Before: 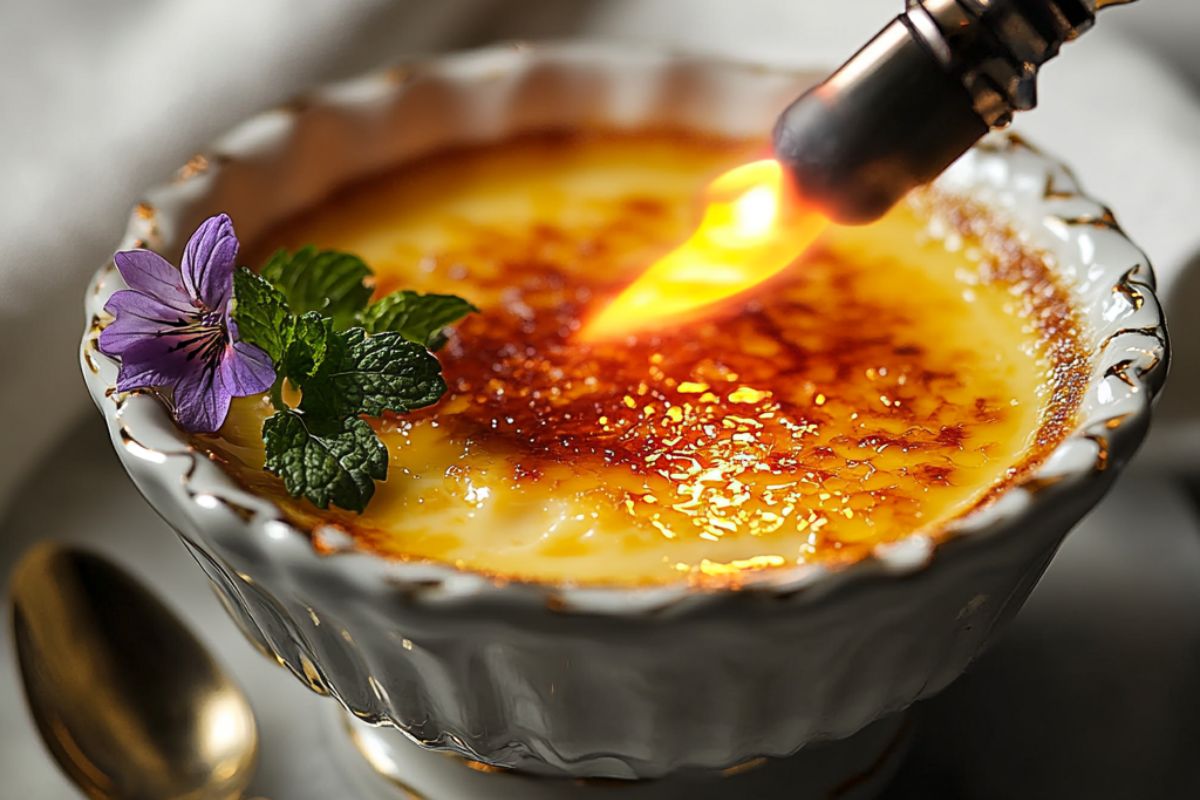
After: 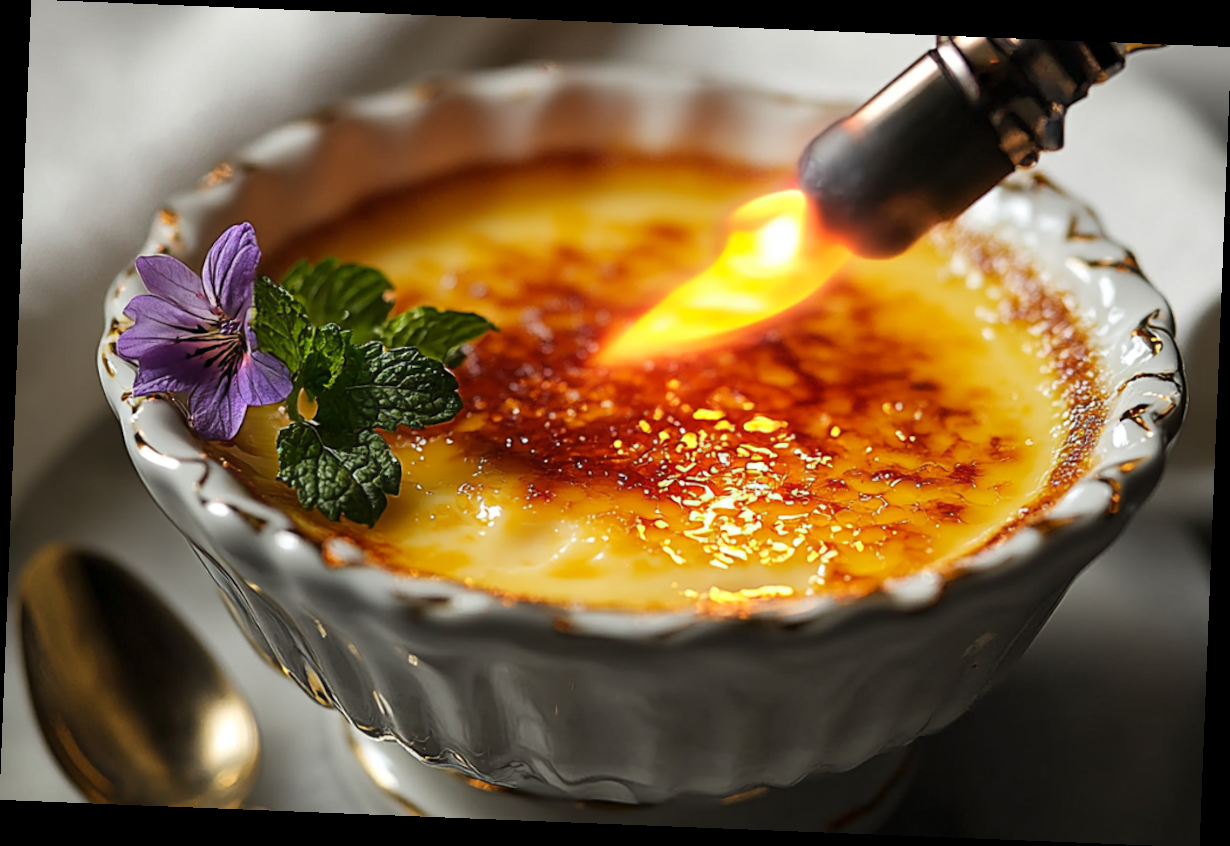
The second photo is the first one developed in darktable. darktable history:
tone equalizer: on, module defaults
rotate and perspective: rotation 2.27°, automatic cropping off
